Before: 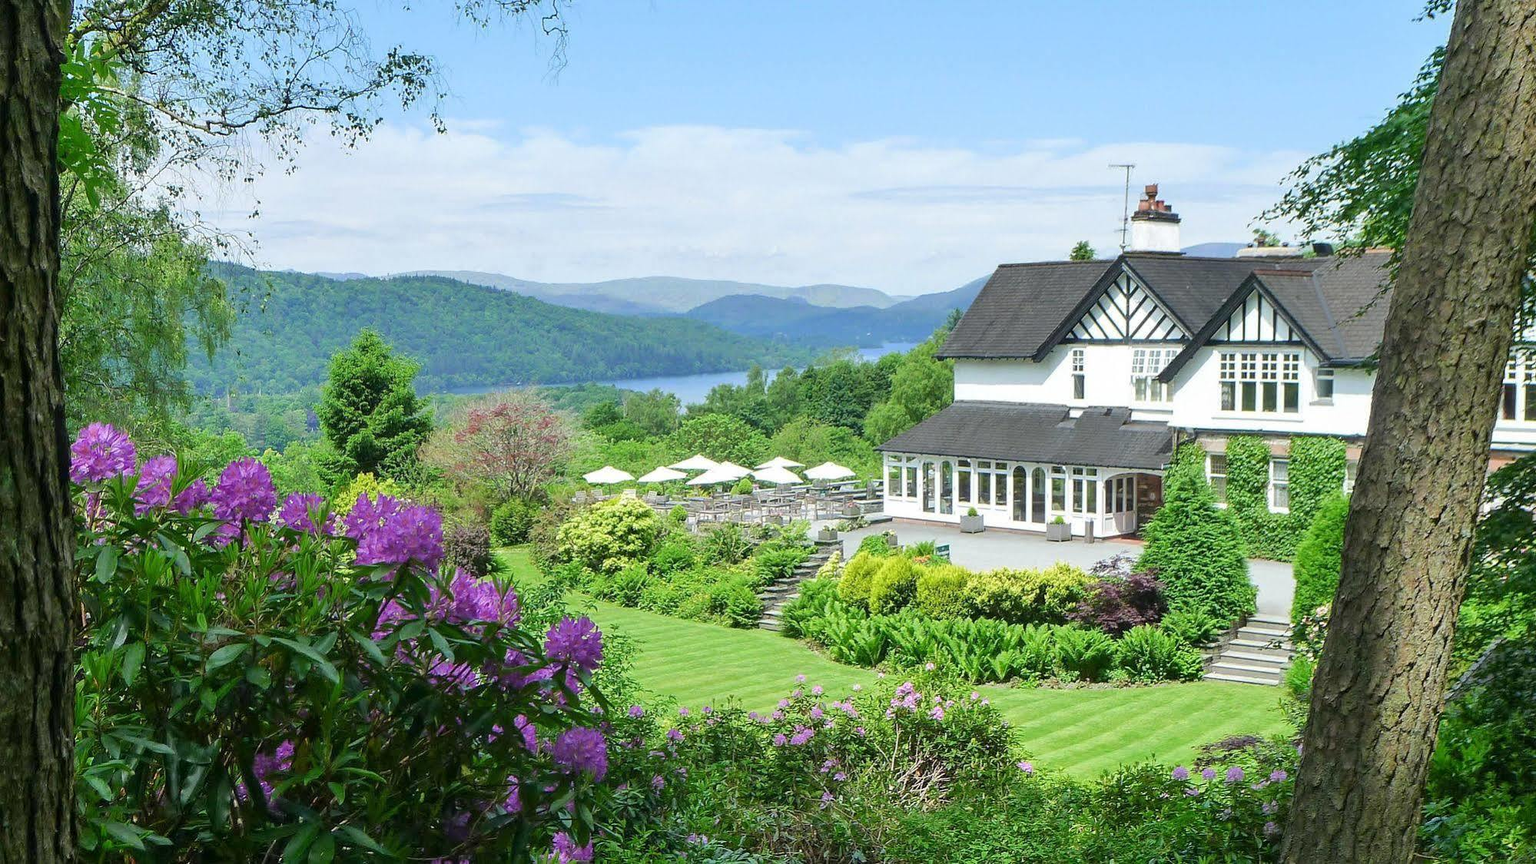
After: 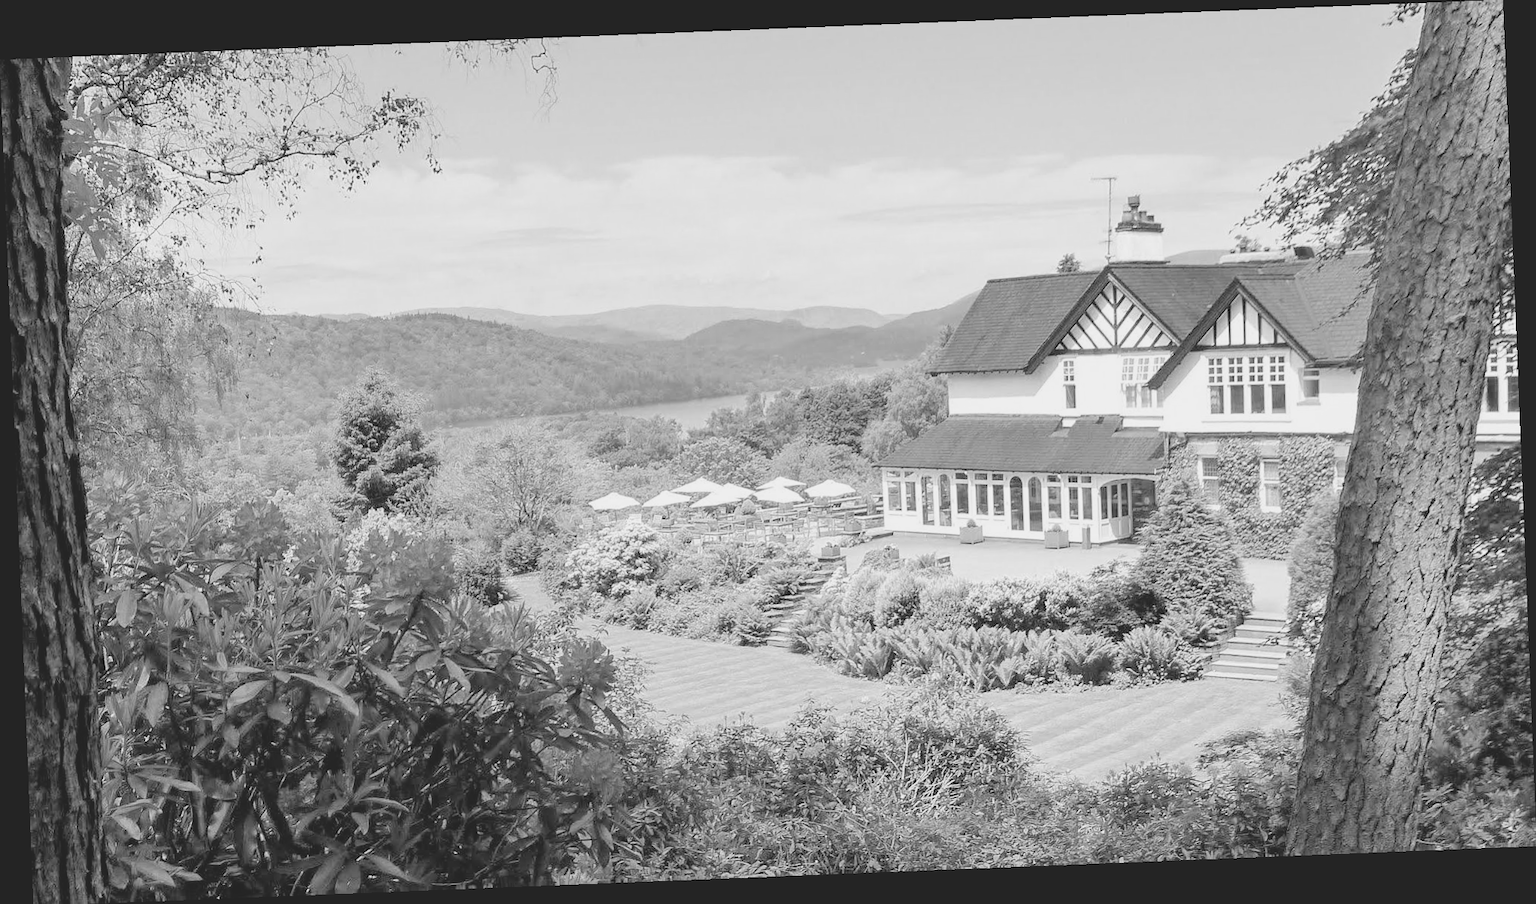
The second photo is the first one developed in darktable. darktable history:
rotate and perspective: rotation -2.29°, automatic cropping off
colorize: saturation 60%, source mix 100%
filmic rgb: black relative exposure -8.79 EV, white relative exposure 4.98 EV, threshold 3 EV, target black luminance 0%, hardness 3.77, latitude 66.33%, contrast 0.822, shadows ↔ highlights balance 20%, color science v5 (2021), contrast in shadows safe, contrast in highlights safe, enable highlight reconstruction true
white balance: red 1, blue 1
monochrome: a 2.21, b -1.33, size 2.2
